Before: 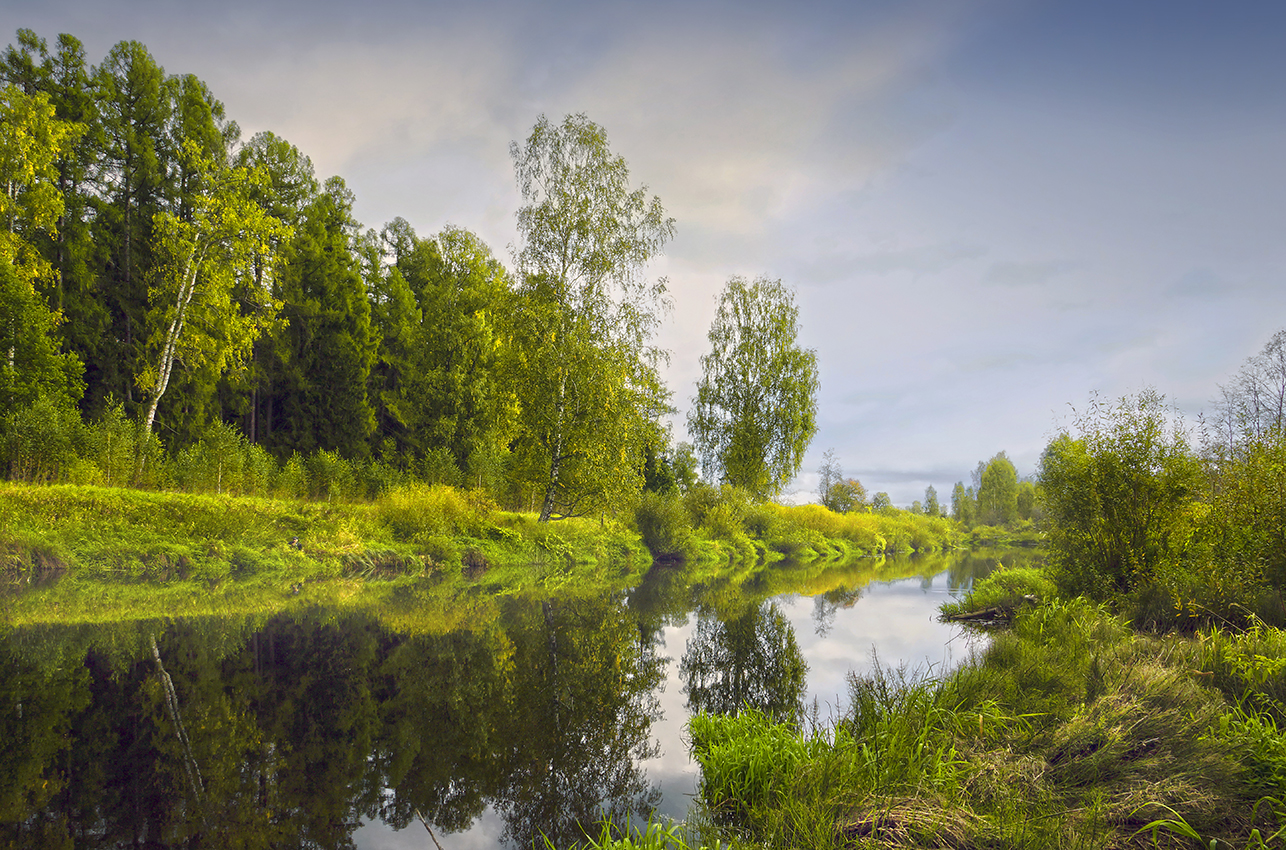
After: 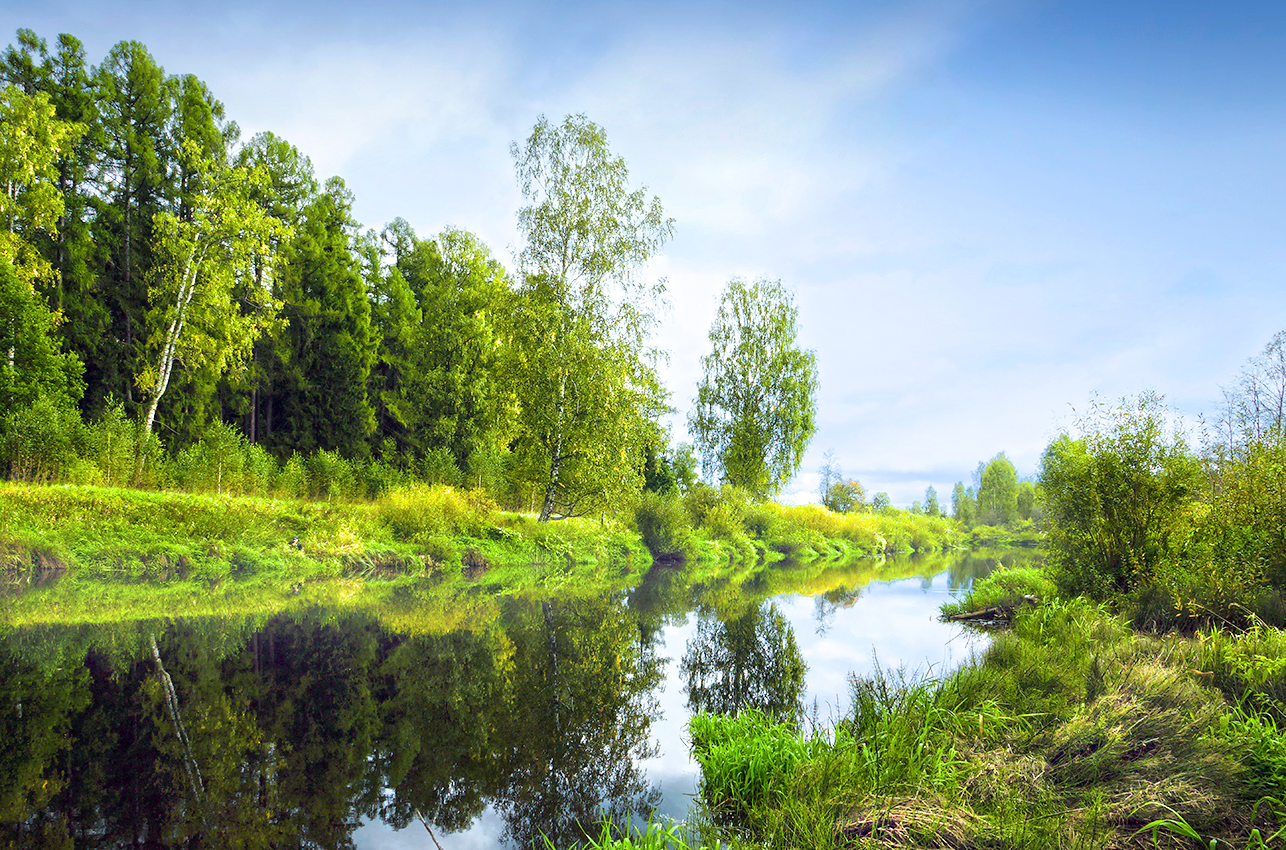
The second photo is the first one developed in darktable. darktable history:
exposure: black level correction 0, exposure 0.704 EV, compensate highlight preservation false
color calibration: illuminant Planckian (black body), x 0.378, y 0.375, temperature 4040.52 K
filmic rgb: black relative exposure -12.89 EV, white relative exposure 2.82 EV, target black luminance 0%, hardness 8.53, latitude 69.55%, contrast 1.135, shadows ↔ highlights balance -1.26%
